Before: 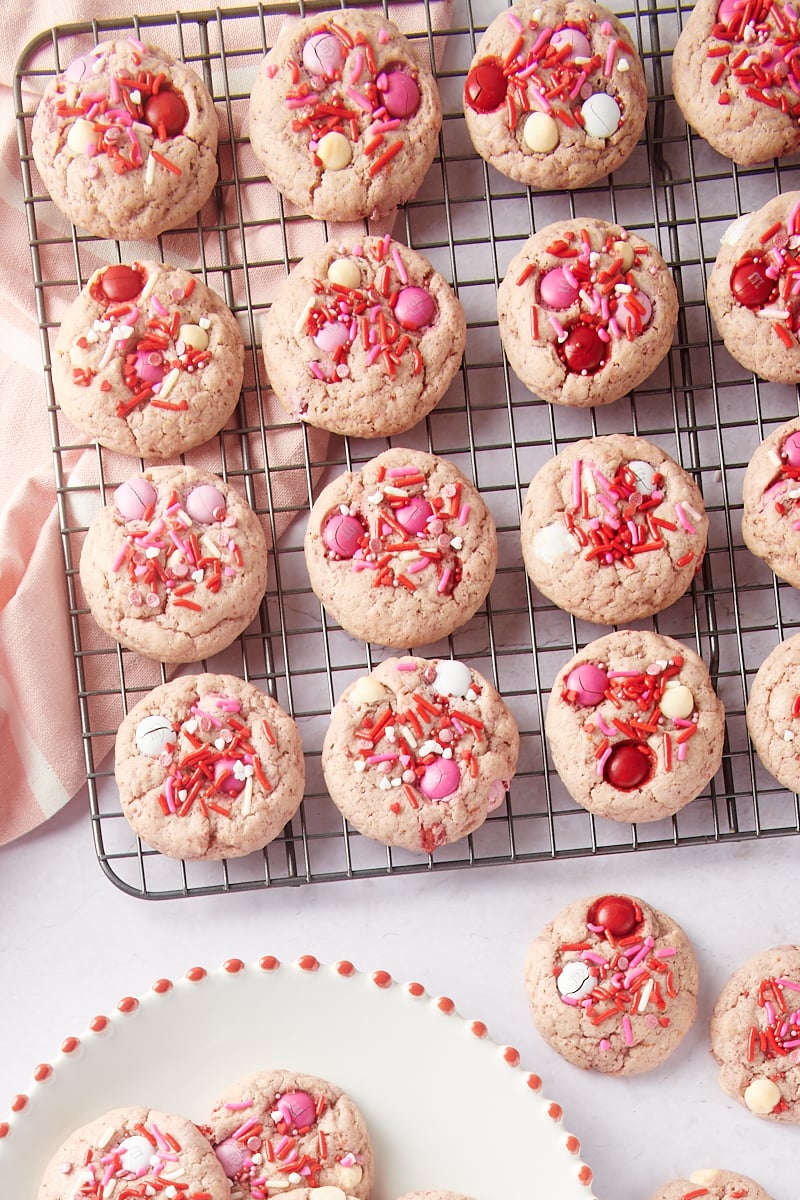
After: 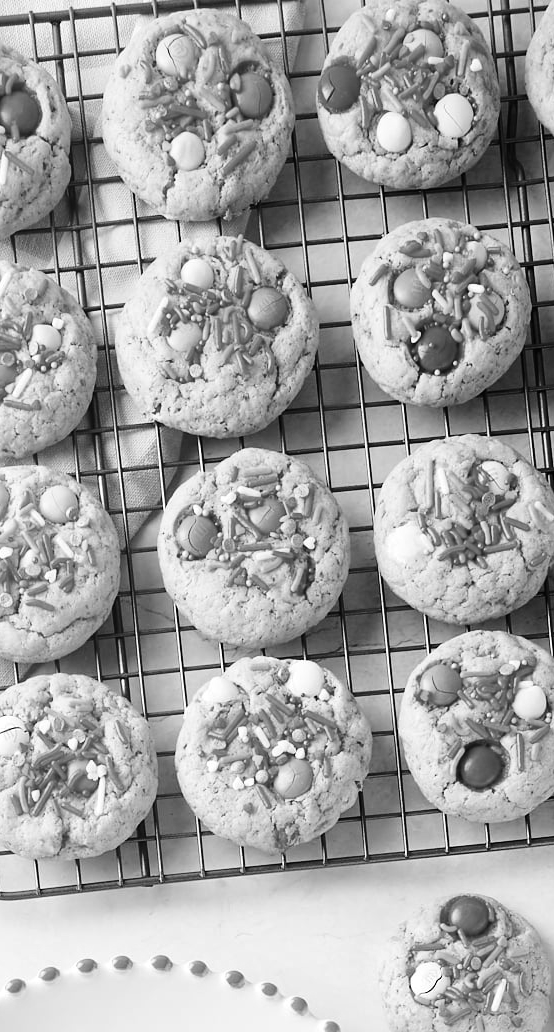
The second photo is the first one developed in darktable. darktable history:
base curve: curves: ch0 [(0, 0) (0.073, 0.04) (0.157, 0.139) (0.492, 0.492) (0.758, 0.758) (1, 1)], preserve colors none
crop: left 18.479%, right 12.2%, bottom 13.971%
monochrome: on, module defaults
white balance: red 1.066, blue 1.119
